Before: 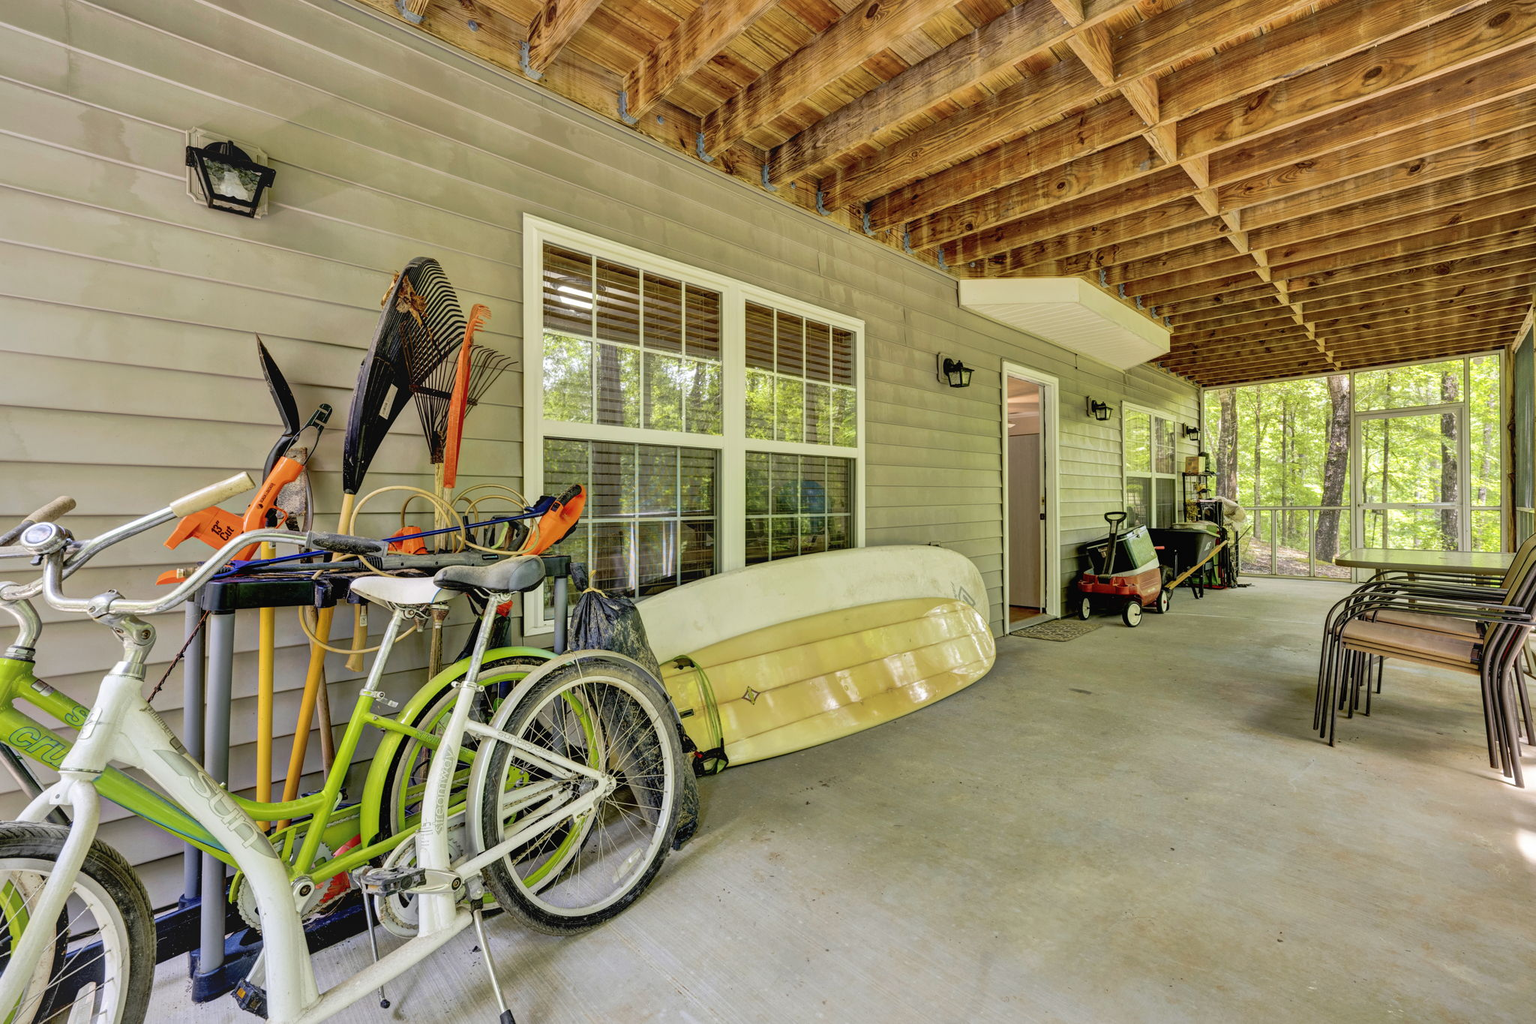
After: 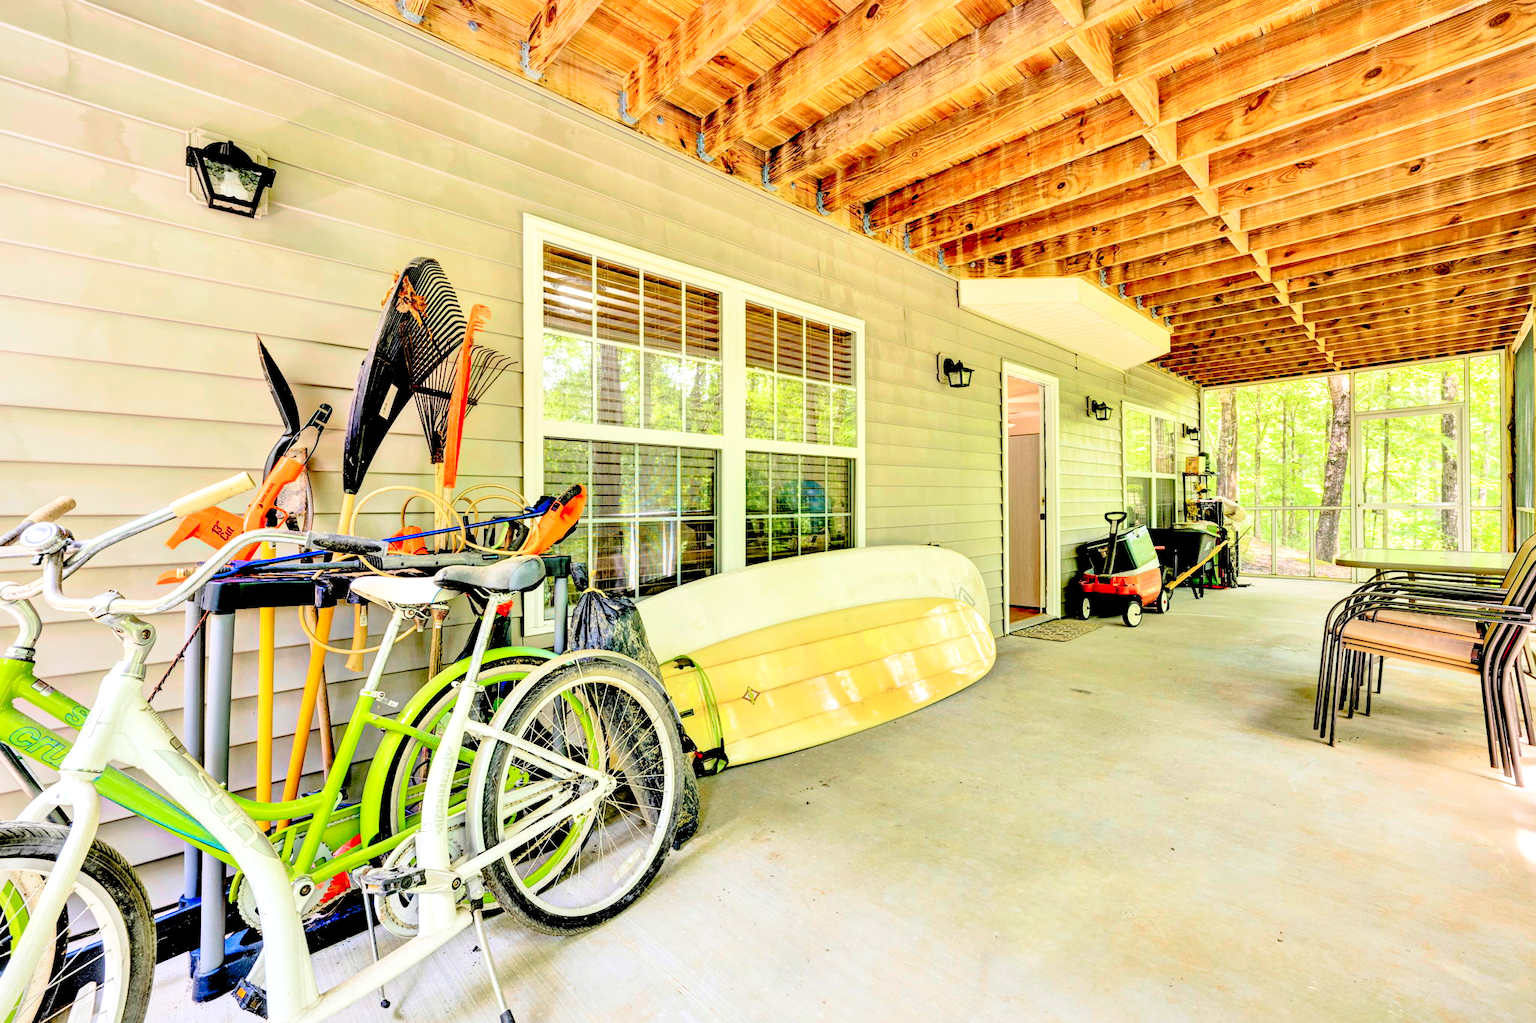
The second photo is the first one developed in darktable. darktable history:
levels: levels [0.008, 0.318, 0.836]
filmic rgb: black relative exposure -5.04 EV, white relative exposure 3.95 EV, hardness 2.89, contrast 1.3, highlights saturation mix -9.61%
